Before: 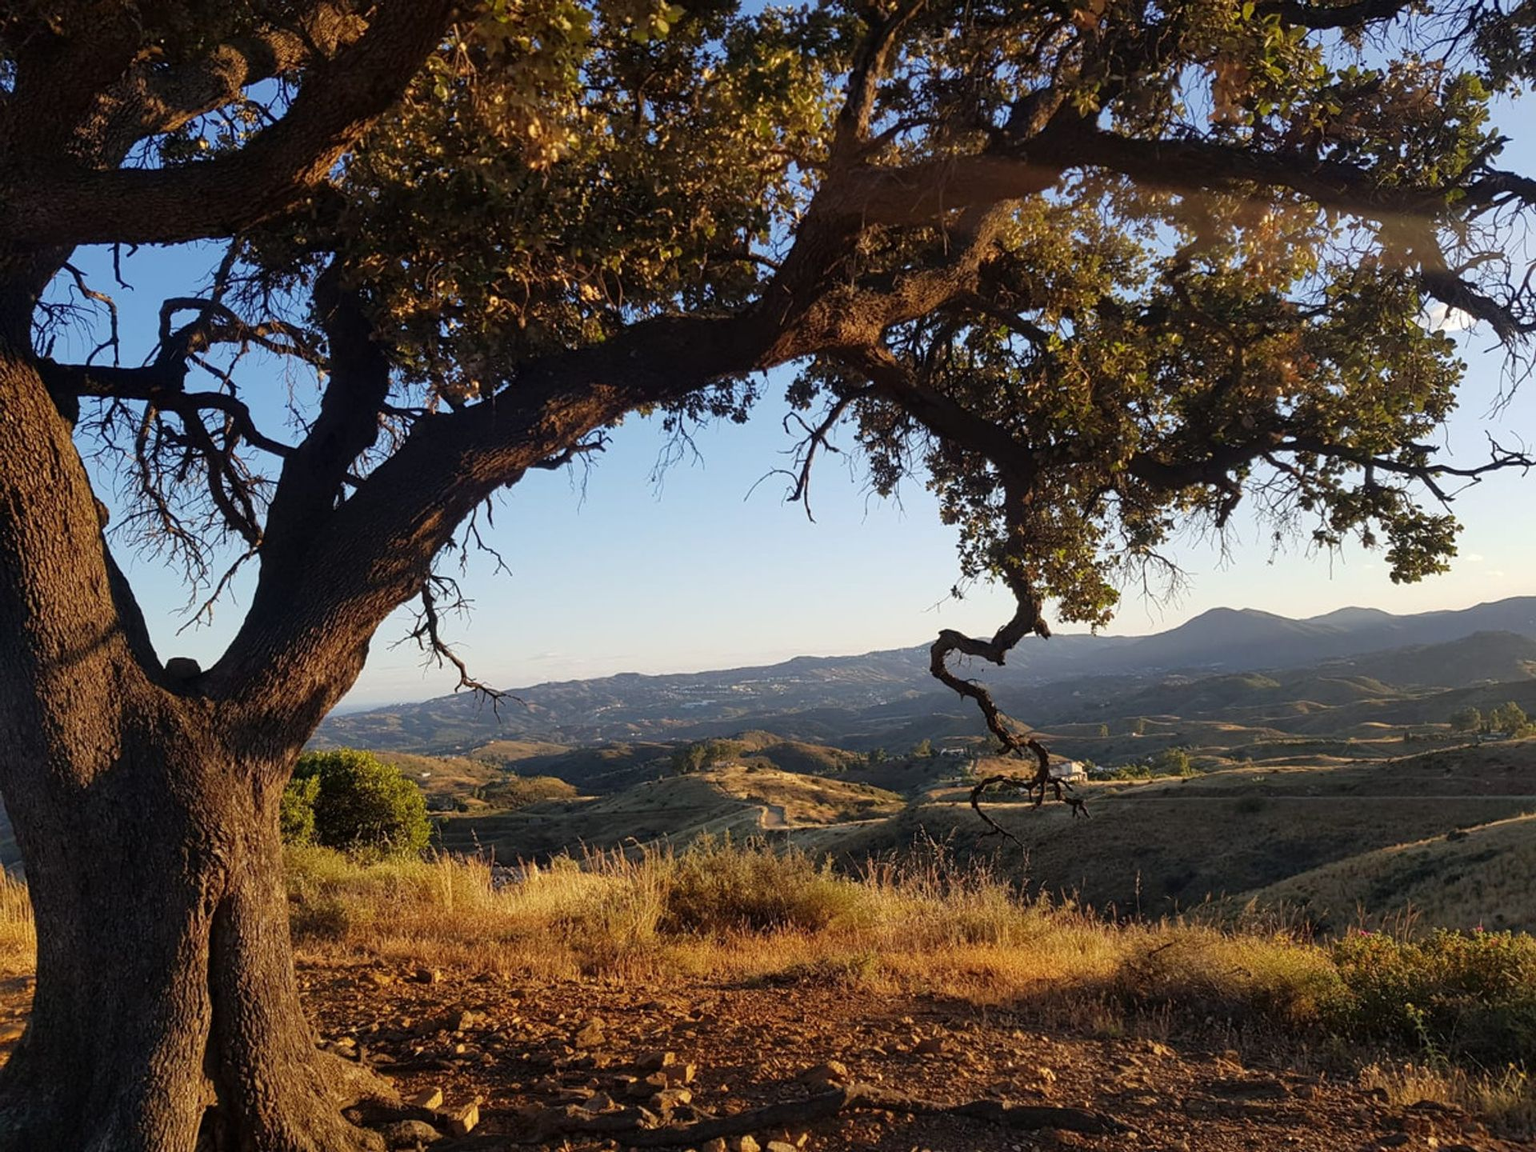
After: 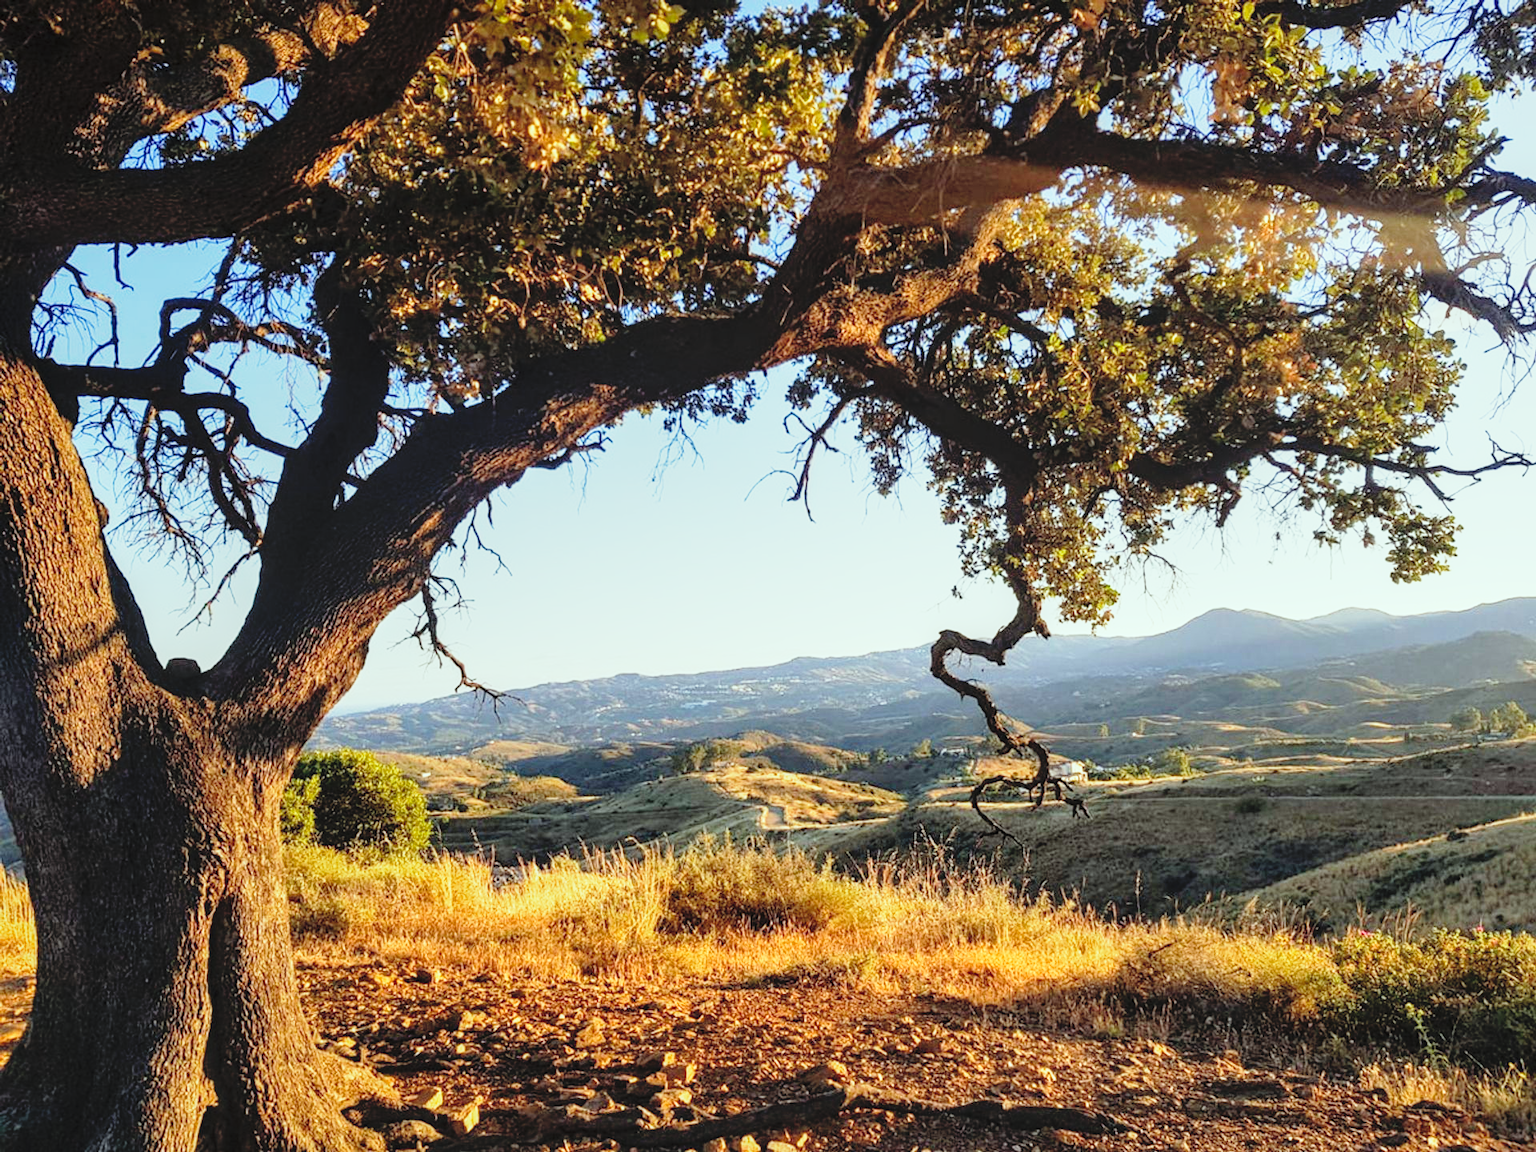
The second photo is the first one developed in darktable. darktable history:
contrast brightness saturation: brightness 0.147
base curve: curves: ch0 [(0, 0) (0.012, 0.01) (0.073, 0.168) (0.31, 0.711) (0.645, 0.957) (1, 1)], preserve colors none
color correction: highlights a* -6.41, highlights b* 0.42
local contrast: detail 109%
